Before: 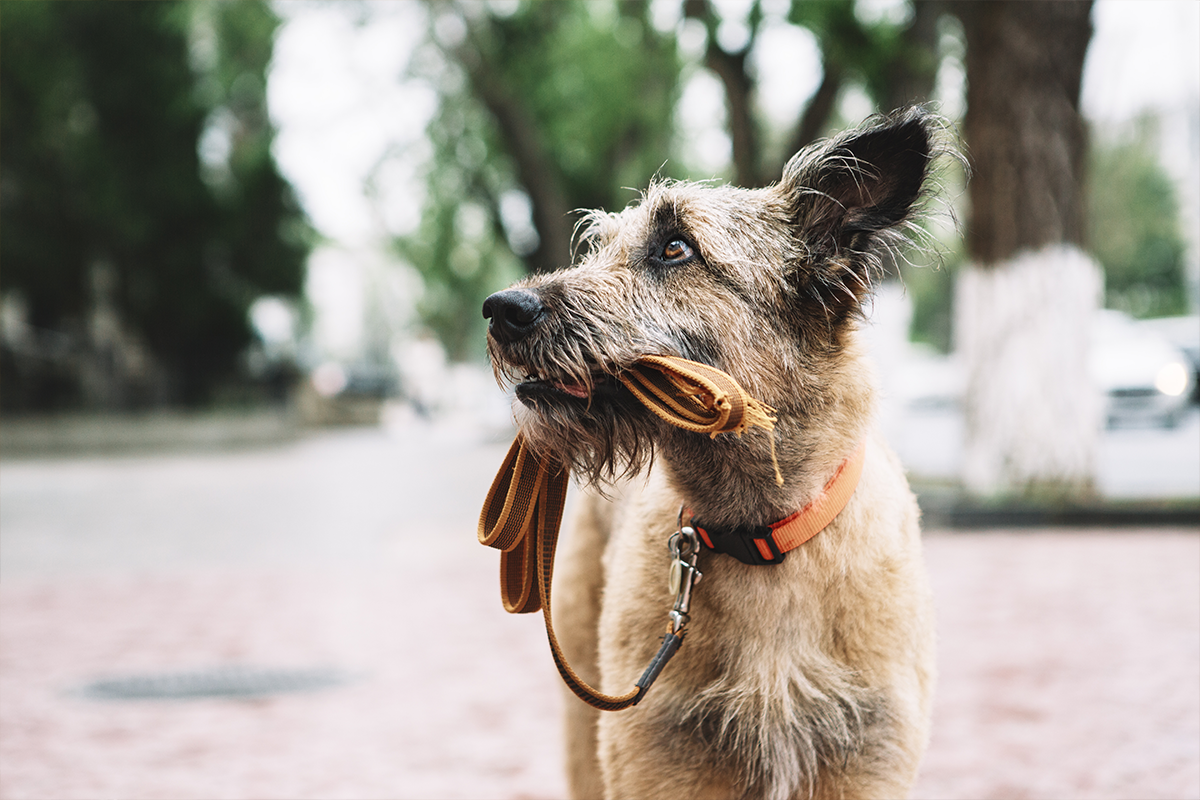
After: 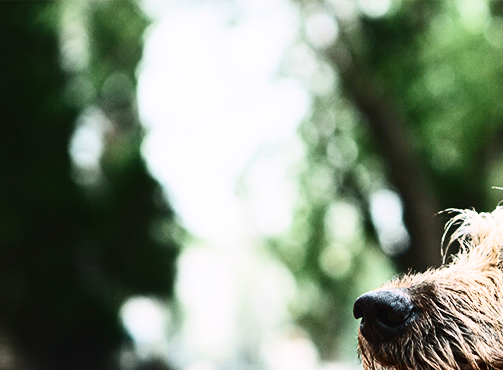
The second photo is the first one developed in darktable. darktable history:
contrast brightness saturation: contrast 0.4, brightness 0.05, saturation 0.25
crop and rotate: left 10.817%, top 0.062%, right 47.194%, bottom 53.626%
